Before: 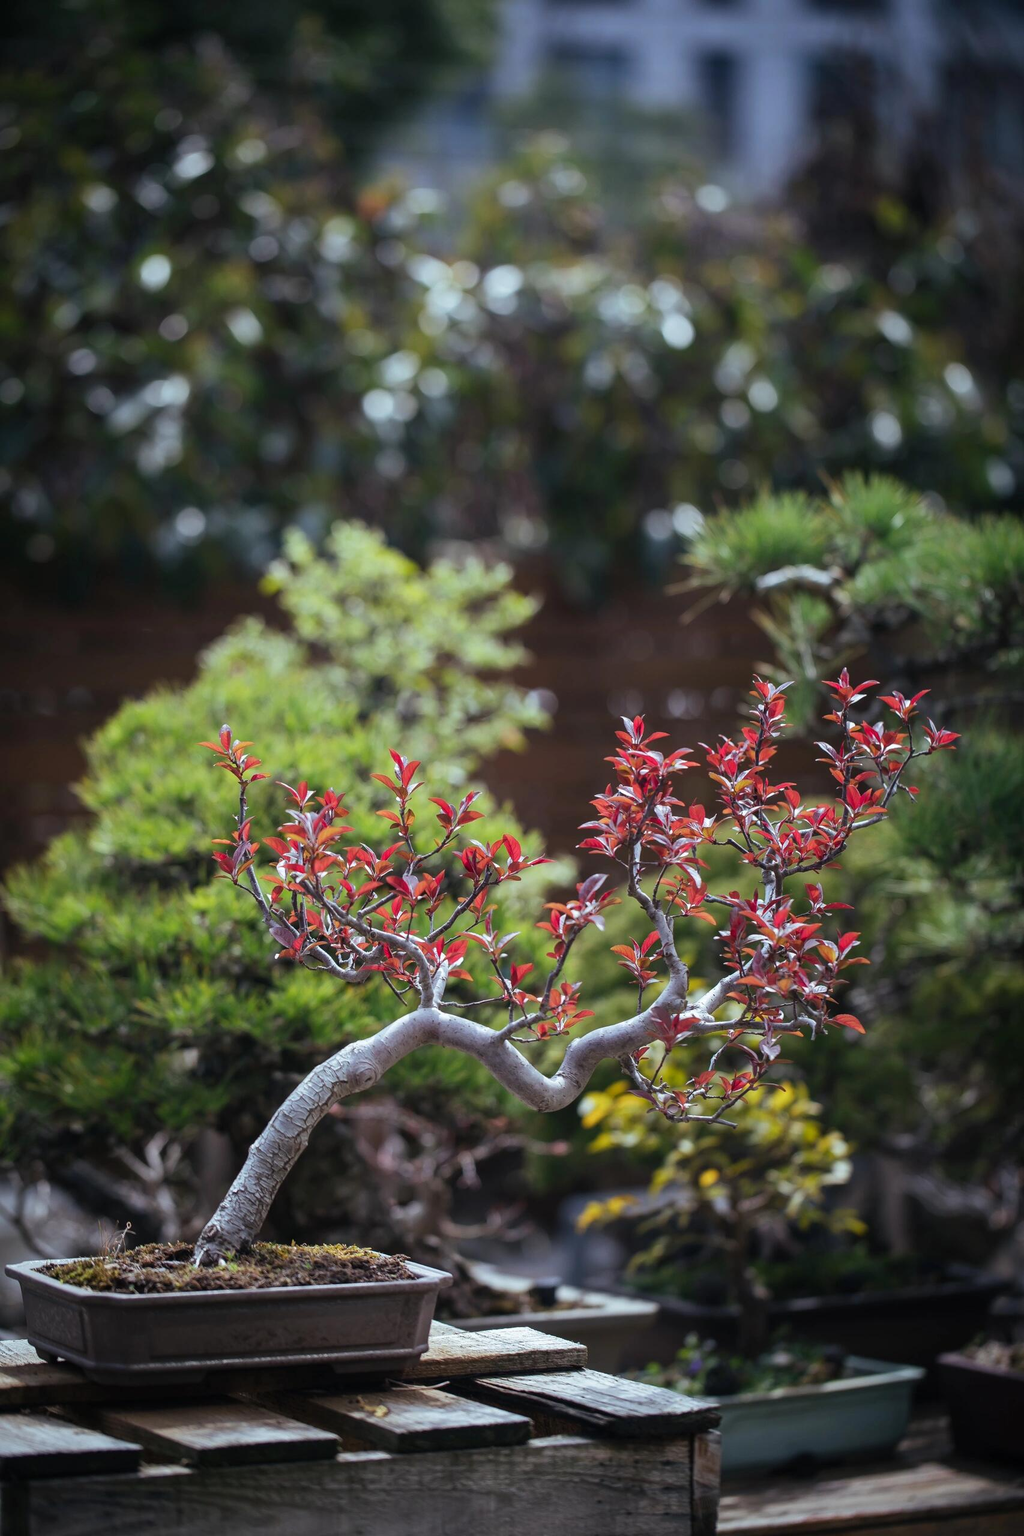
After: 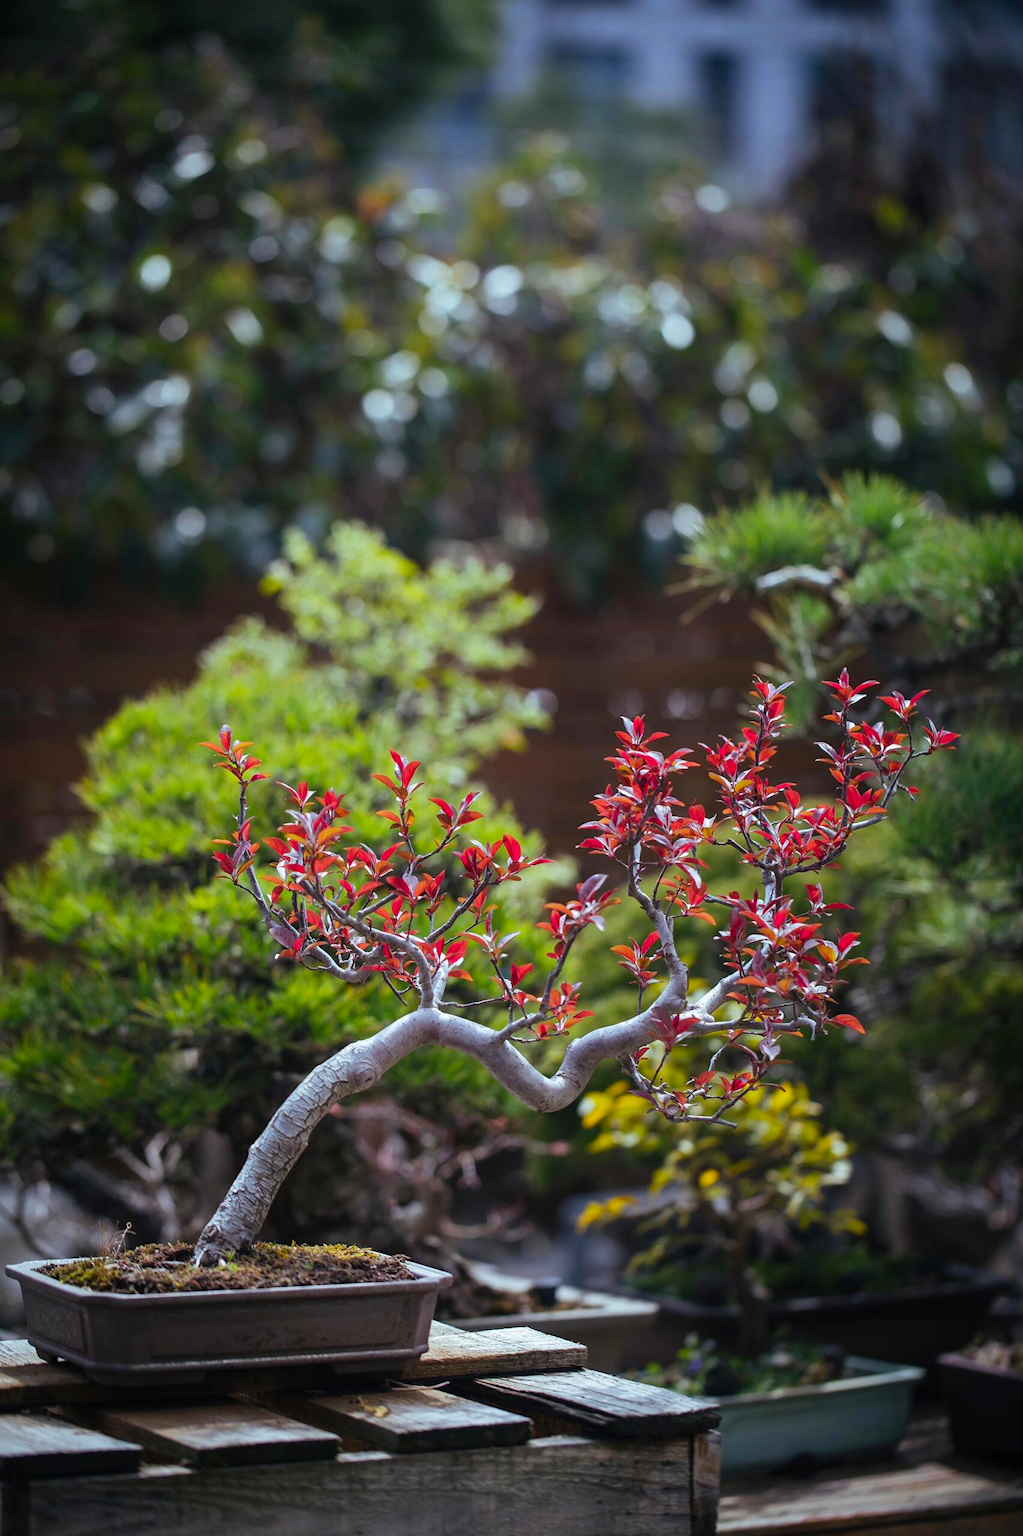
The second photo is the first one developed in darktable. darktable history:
exposure: compensate exposure bias true, compensate highlight preservation false
color balance rgb: white fulcrum 0.092 EV, perceptual saturation grading › global saturation 24.967%, global vibrance 9.62%
